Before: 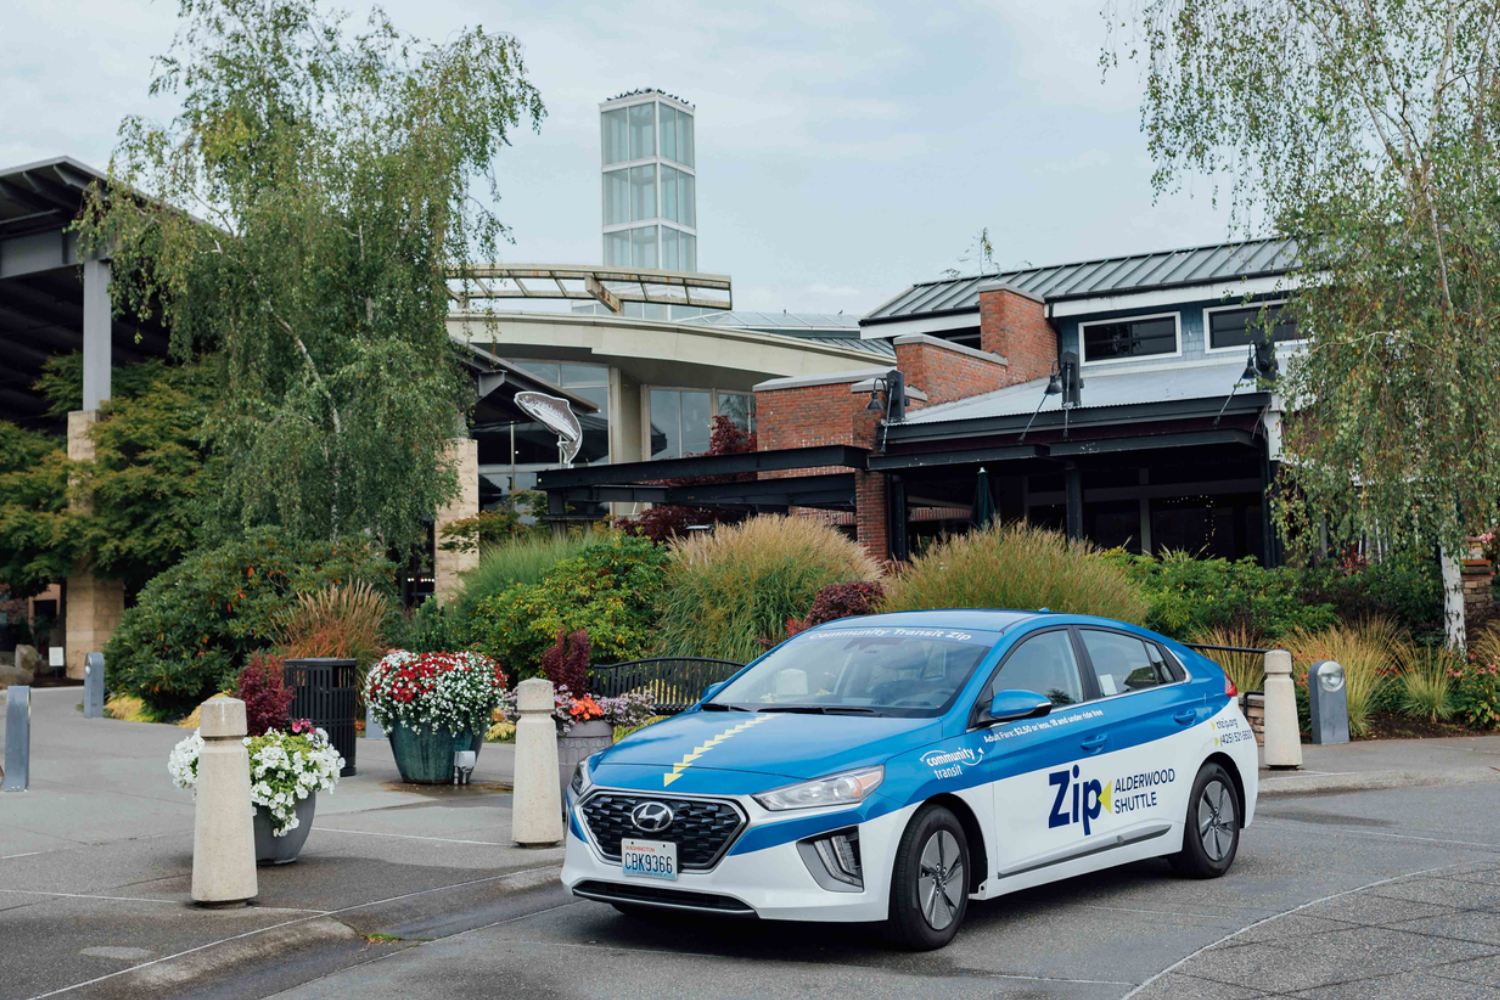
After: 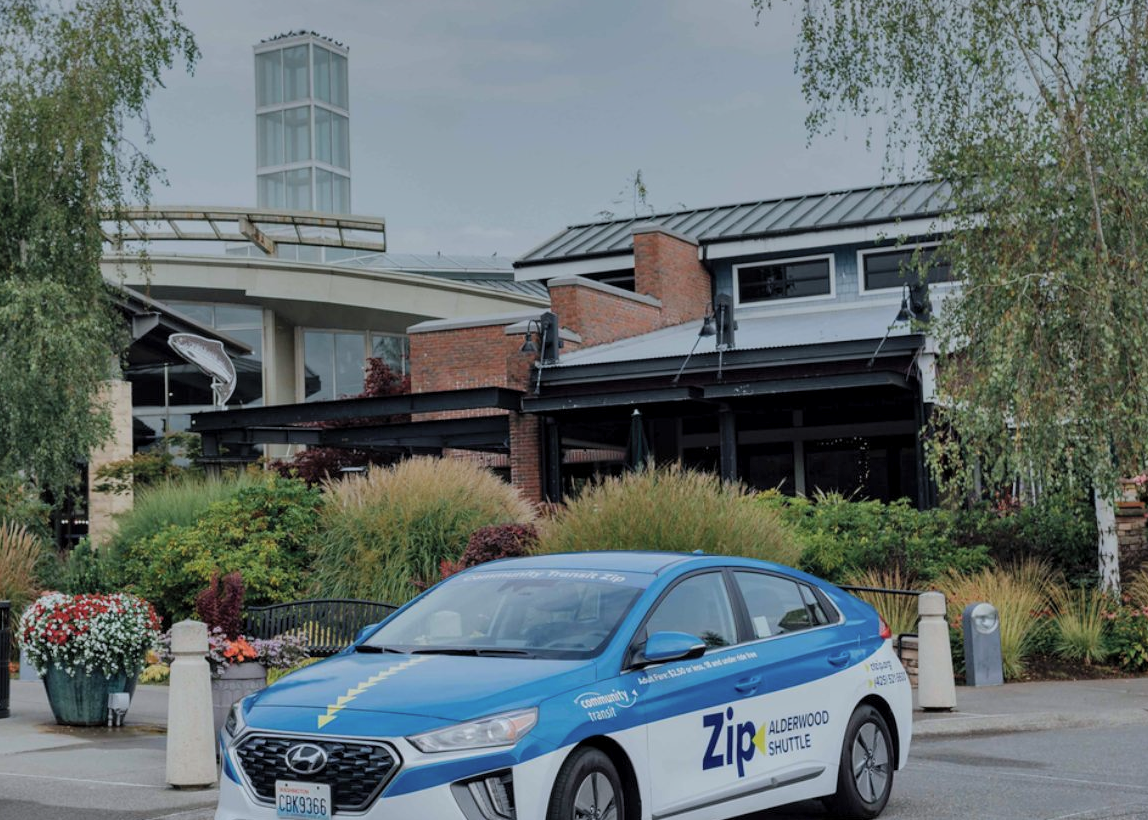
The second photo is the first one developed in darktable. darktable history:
graduated density: on, module defaults
crop: left 23.095%, top 5.827%, bottom 11.854%
white balance: red 0.983, blue 1.036
contrast brightness saturation: brightness 0.15
shadows and highlights: low approximation 0.01, soften with gaussian
local contrast: highlights 100%, shadows 100%, detail 120%, midtone range 0.2
exposure: black level correction 0, exposure -0.766 EV, compensate highlight preservation false
